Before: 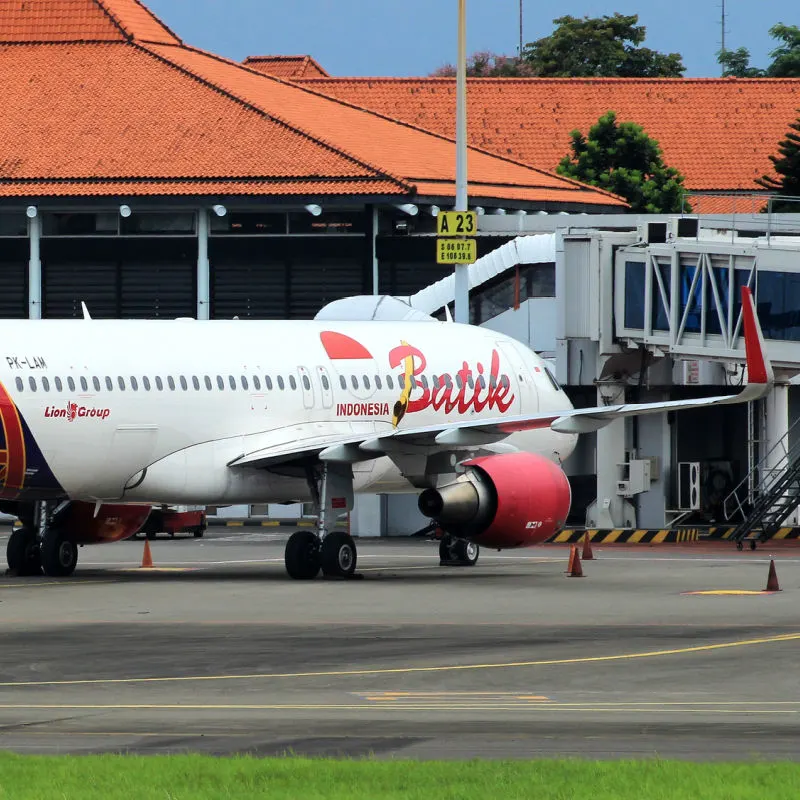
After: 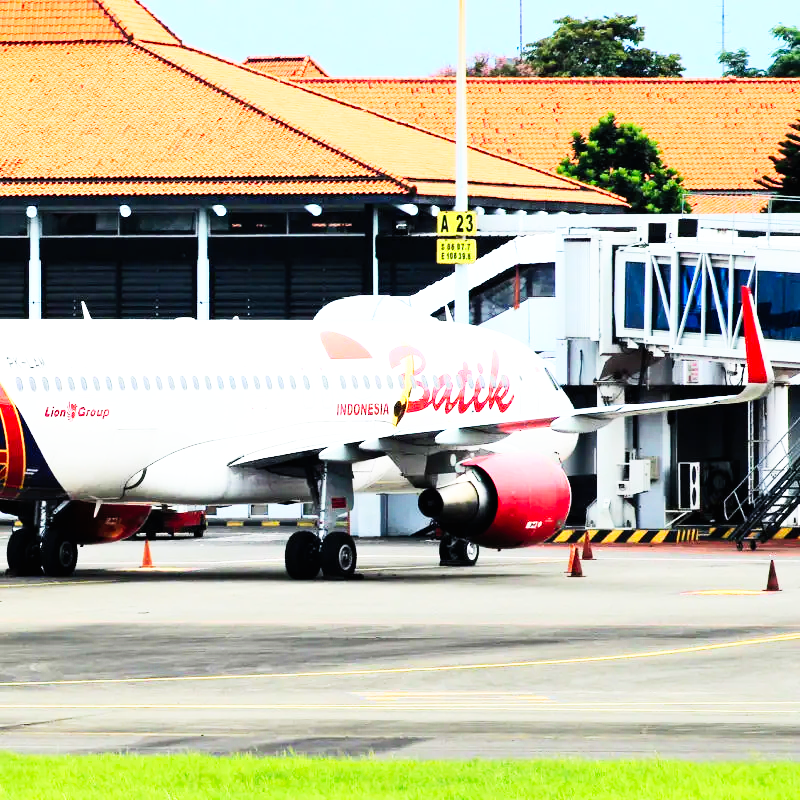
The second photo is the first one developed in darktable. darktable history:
base curve: curves: ch0 [(0, 0) (0.007, 0.004) (0.027, 0.03) (0.046, 0.07) (0.207, 0.54) (0.442, 0.872) (0.673, 0.972) (1, 1)], preserve colors none
exposure: black level correction 0.002, exposure 0.297 EV, compensate highlight preservation false
contrast brightness saturation: contrast 0.2, brightness 0.151, saturation 0.137
